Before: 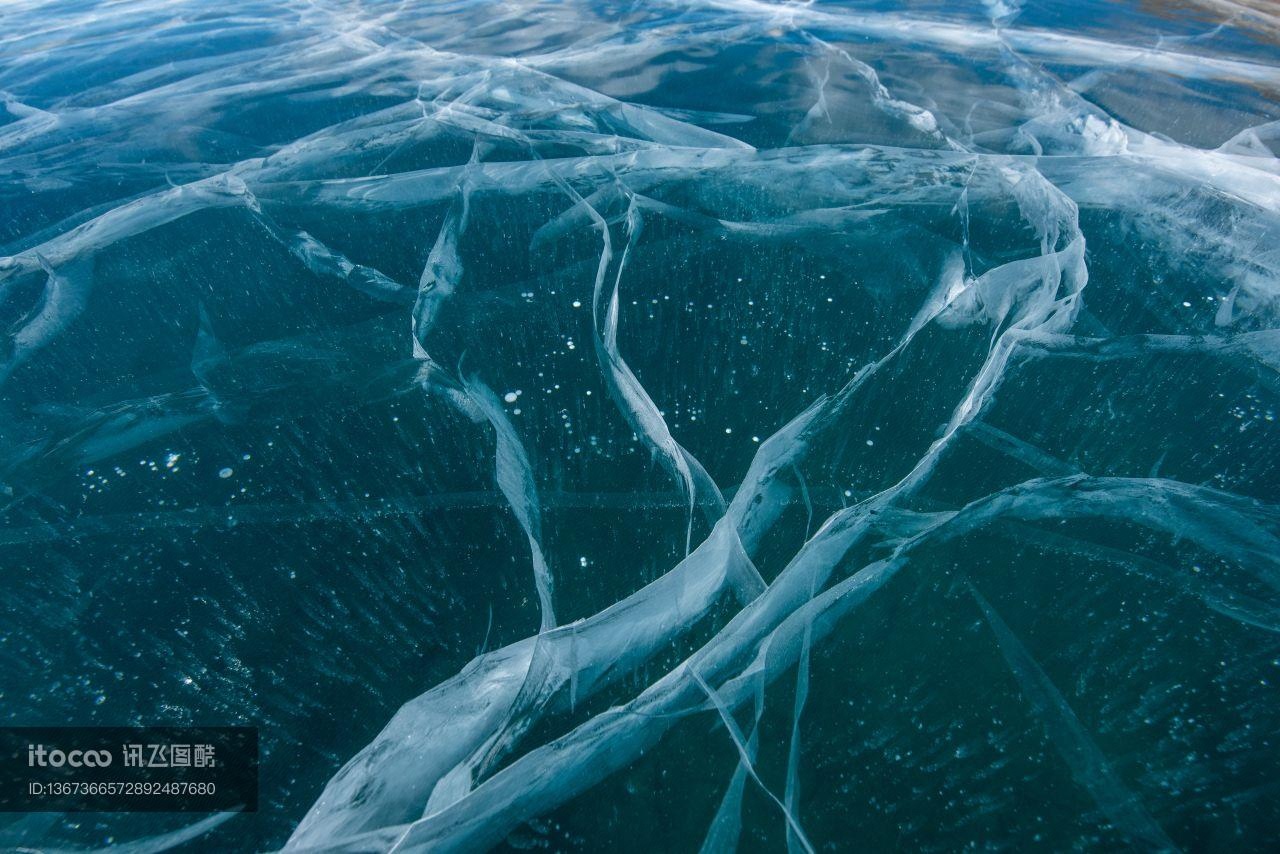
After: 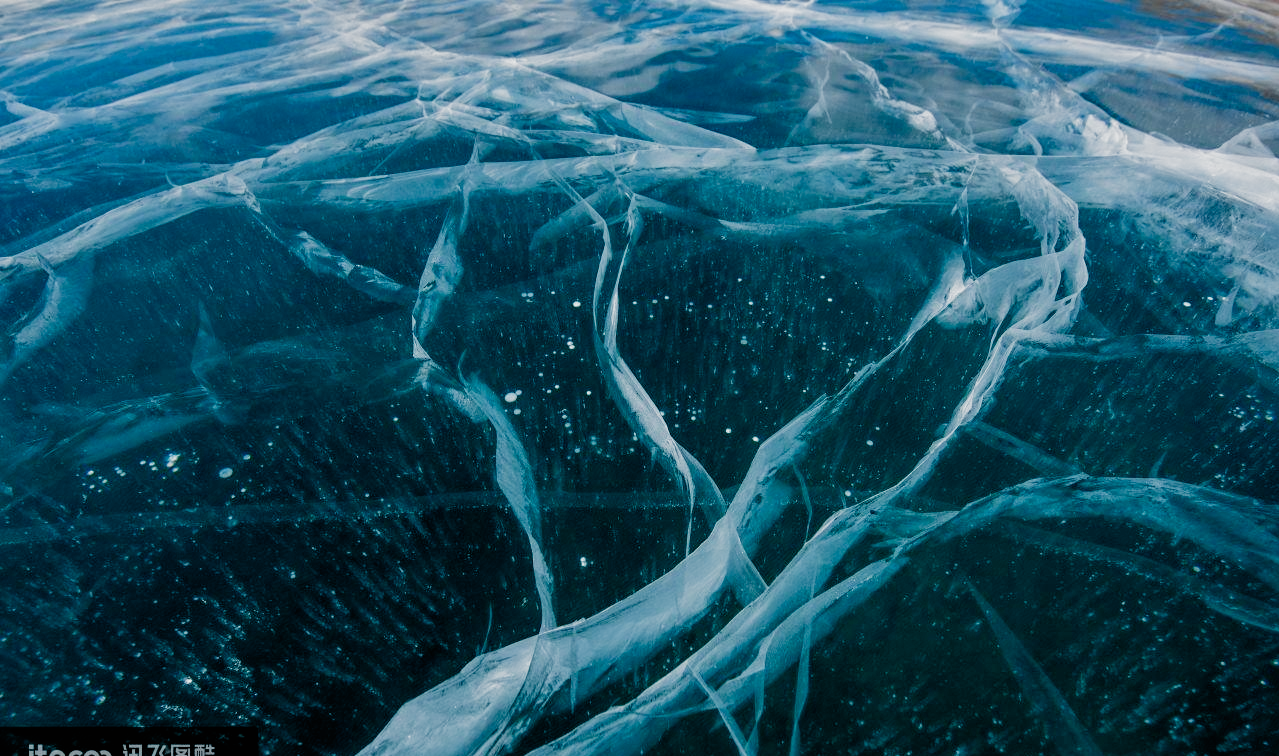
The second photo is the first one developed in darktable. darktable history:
filmic rgb: black relative exposure -4.92 EV, white relative exposure 2.84 EV, hardness 3.69, add noise in highlights 0.002, preserve chrominance no, color science v3 (2019), use custom middle-gray values true, contrast in highlights soft
shadows and highlights: shadows 17.81, highlights -85.22, highlights color adjustment 32.89%, soften with gaussian
crop and rotate: top 0%, bottom 11.421%
